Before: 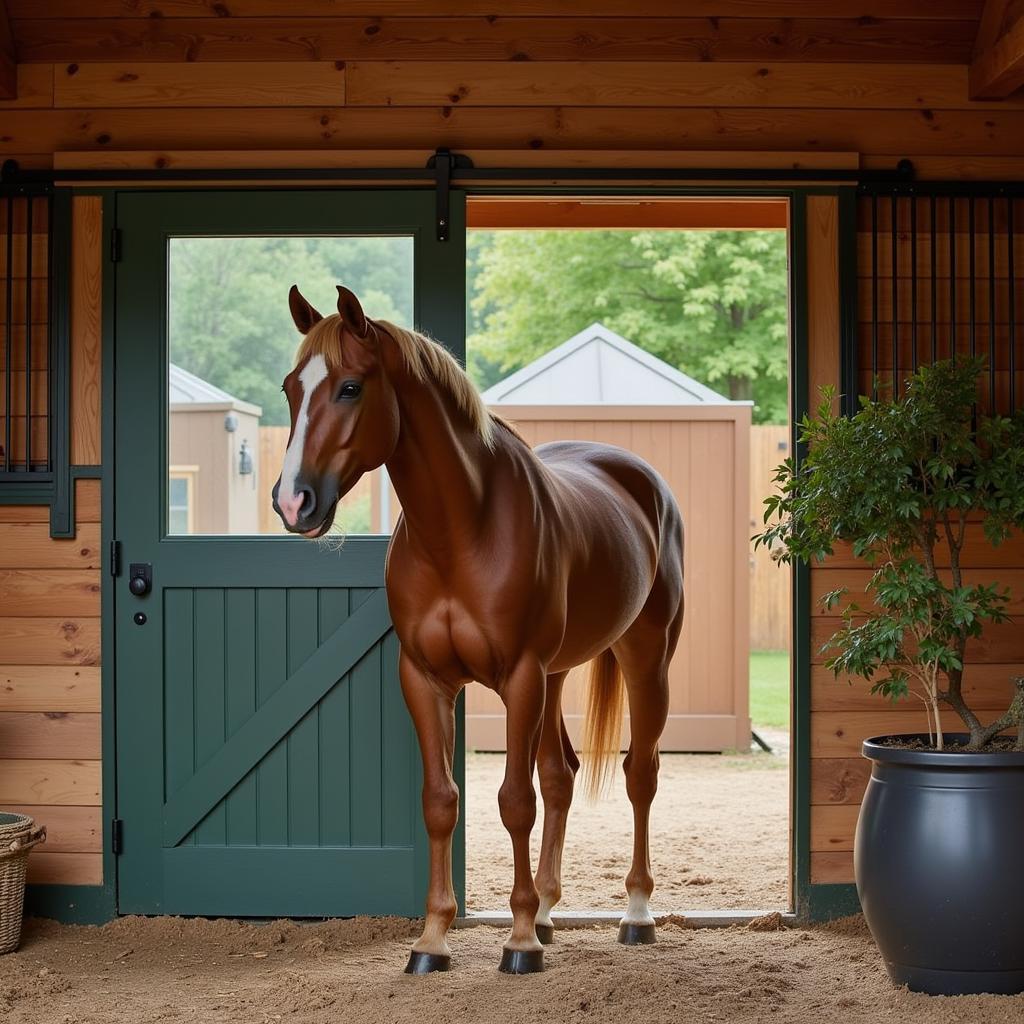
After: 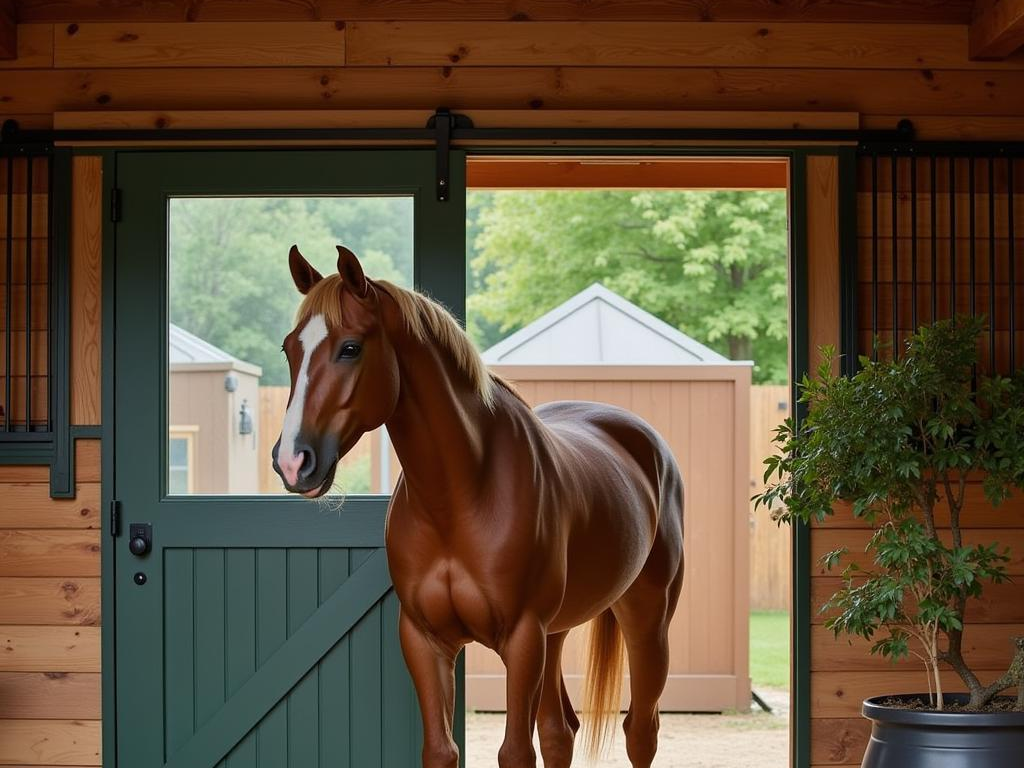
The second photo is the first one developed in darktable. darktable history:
crop: top 3.954%, bottom 21.037%
exposure: compensate exposure bias true, compensate highlight preservation false
